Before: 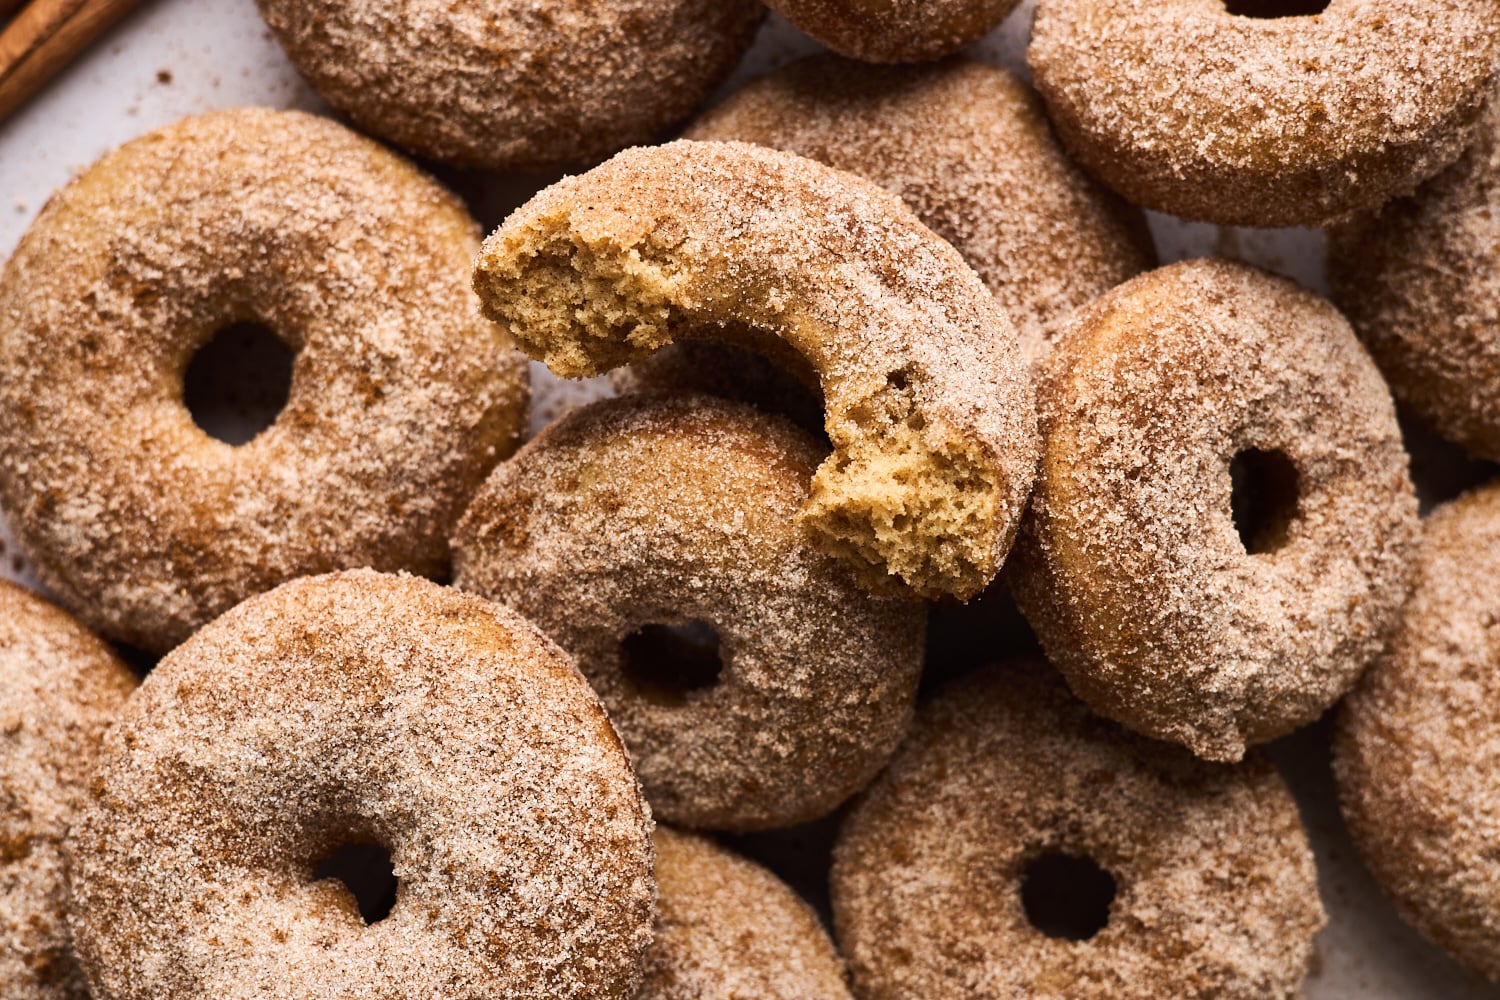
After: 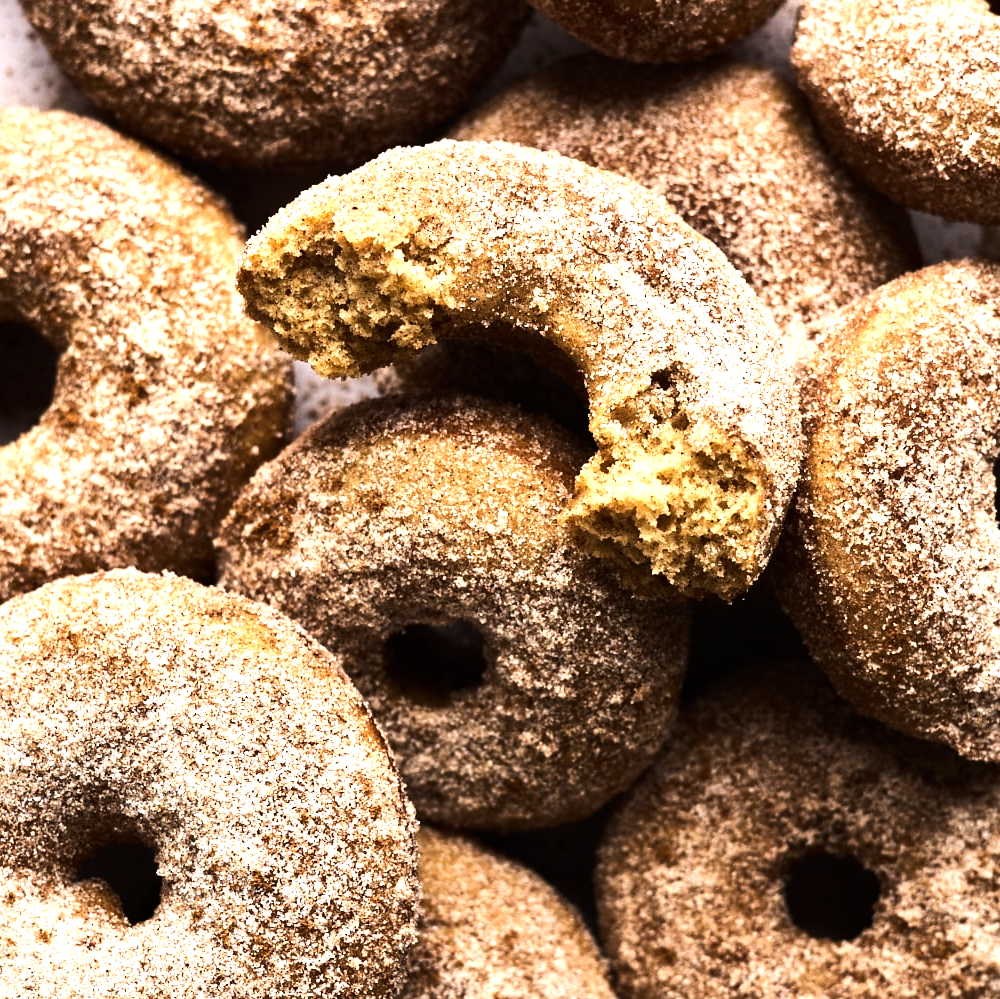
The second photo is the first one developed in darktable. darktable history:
tone equalizer: -8 EV -1.08 EV, -7 EV -1.01 EV, -6 EV -0.867 EV, -5 EV -0.578 EV, -3 EV 0.578 EV, -2 EV 0.867 EV, -1 EV 1.01 EV, +0 EV 1.08 EV, edges refinement/feathering 500, mask exposure compensation -1.57 EV, preserve details no
white balance: red 1, blue 1
crop and rotate: left 15.754%, right 17.579%
